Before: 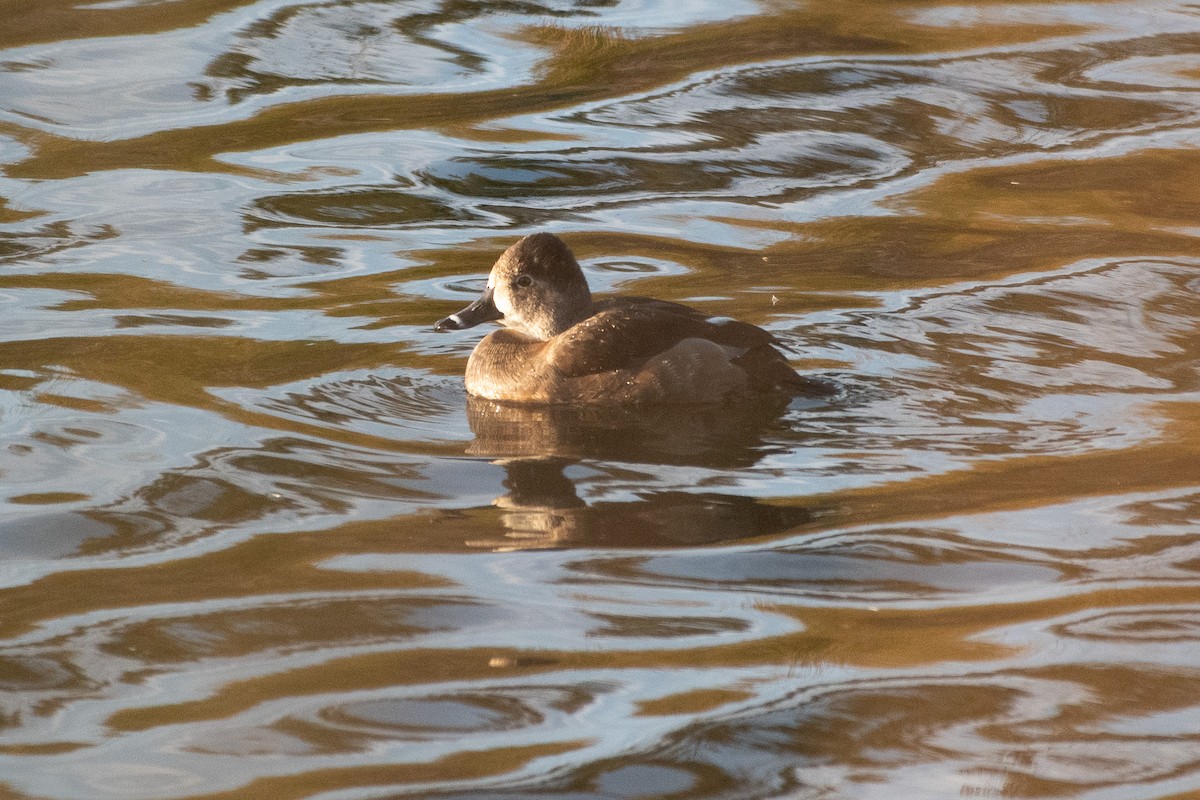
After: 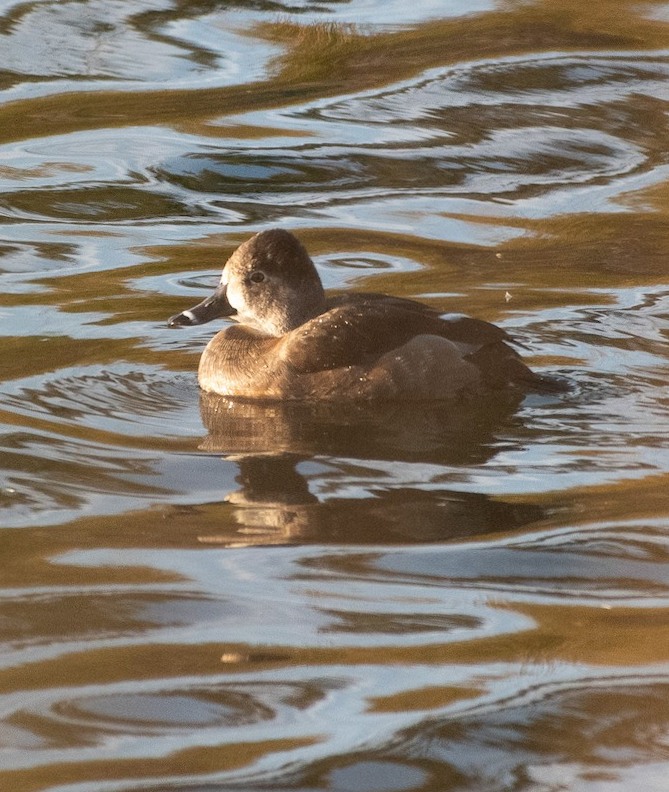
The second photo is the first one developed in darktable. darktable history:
crop: left 21.674%, right 22.086%
rotate and perspective: rotation 0.192°, lens shift (horizontal) -0.015, crop left 0.005, crop right 0.996, crop top 0.006, crop bottom 0.99
